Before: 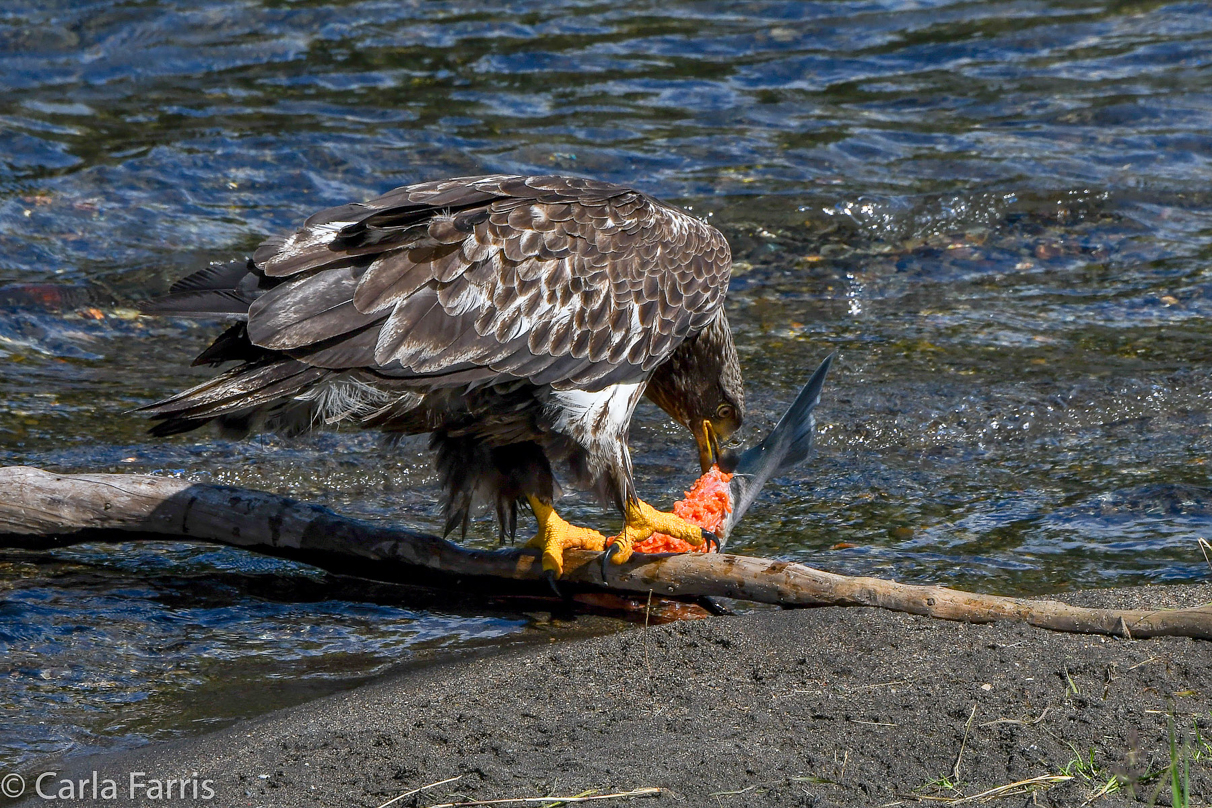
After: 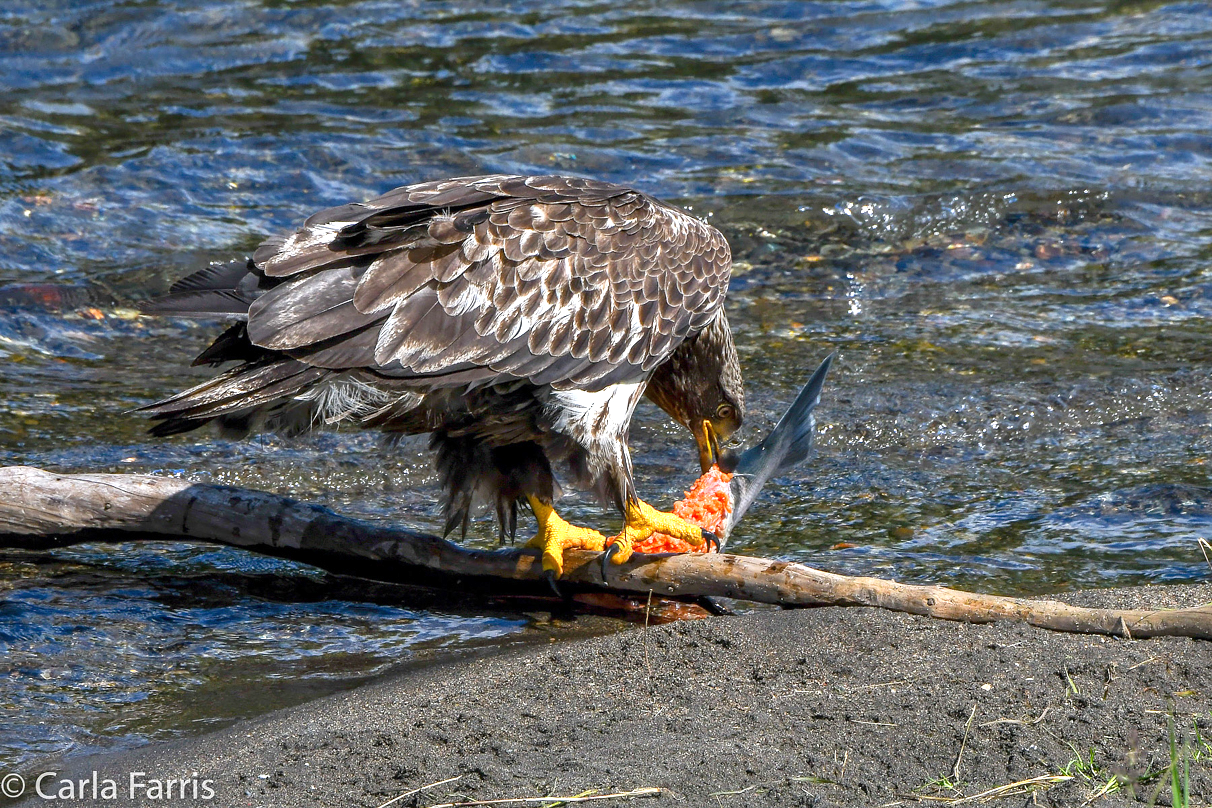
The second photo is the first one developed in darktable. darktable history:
exposure: exposure 0.656 EV, compensate highlight preservation false
